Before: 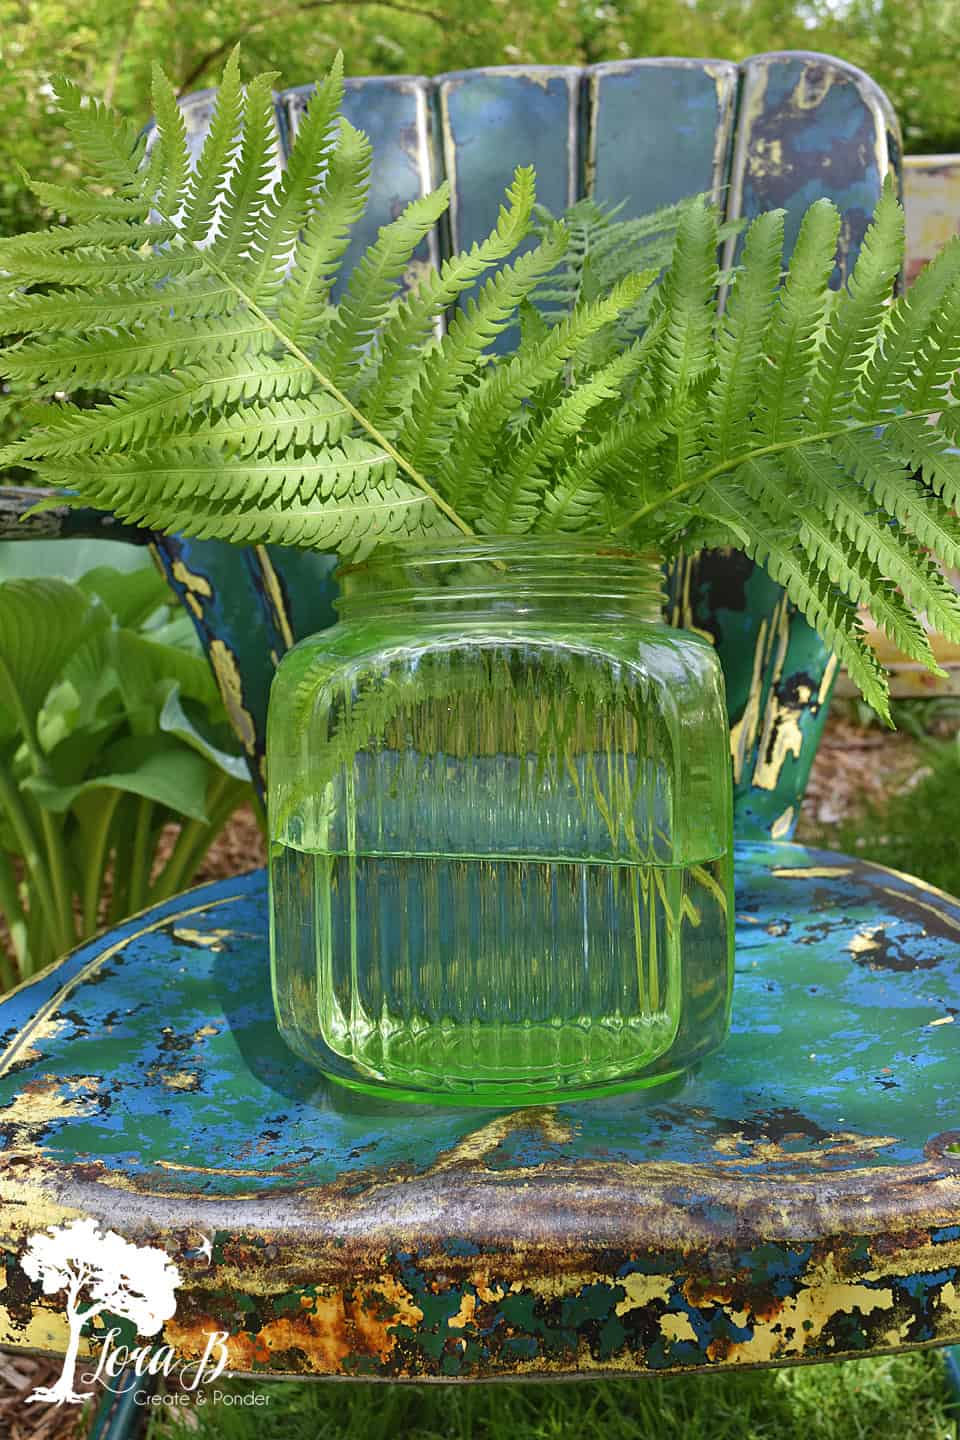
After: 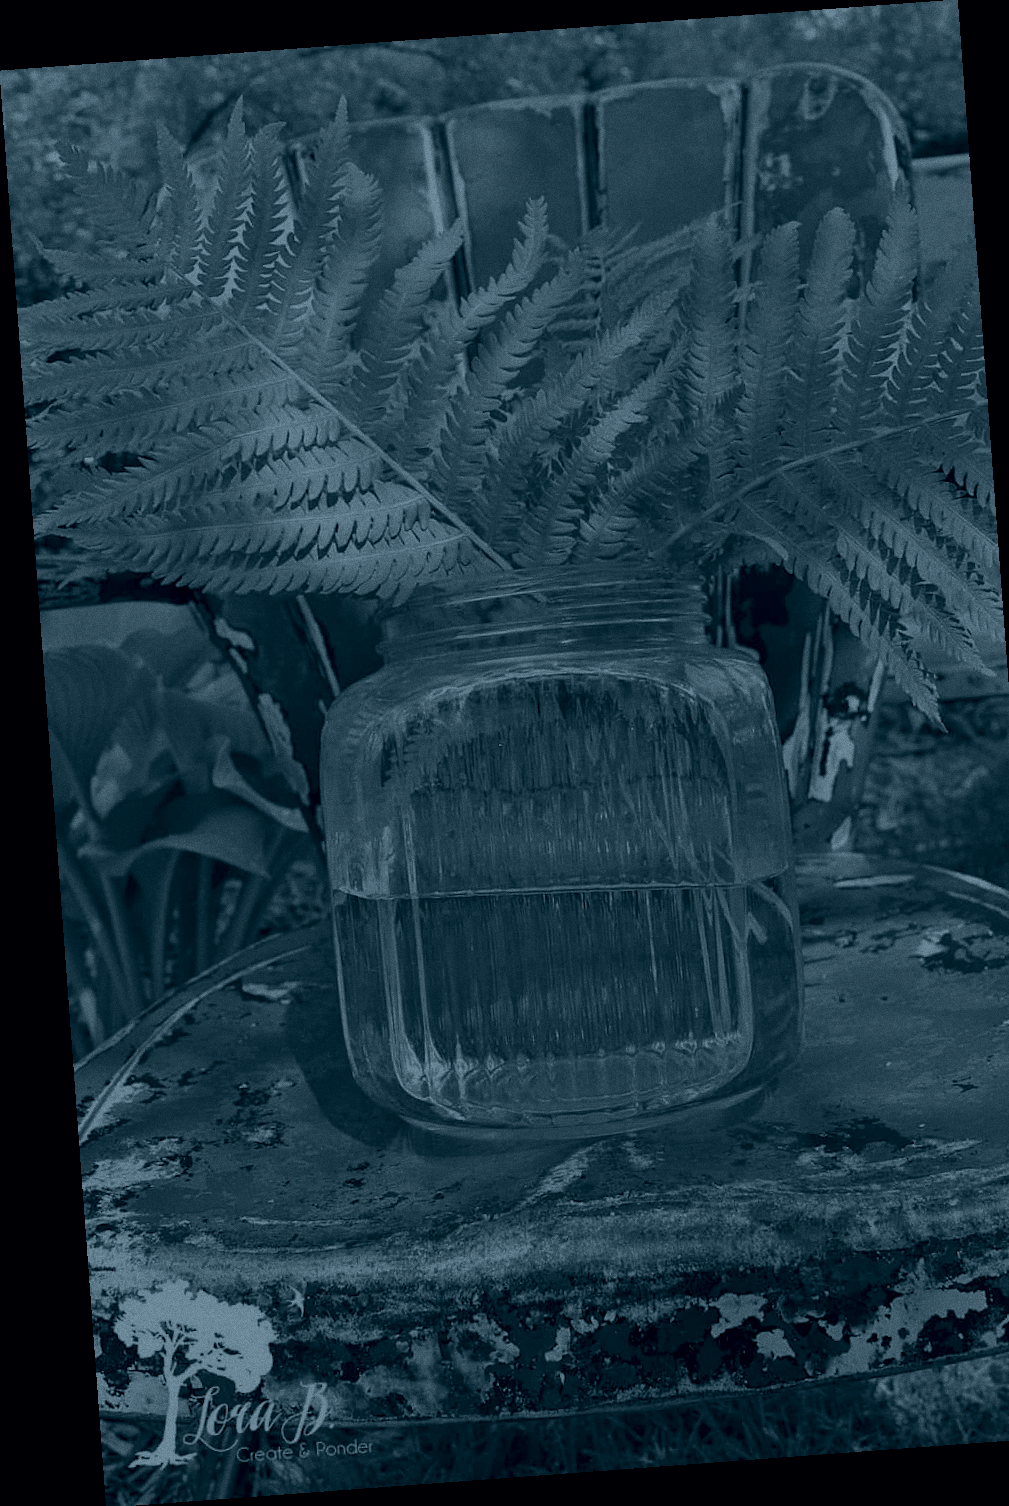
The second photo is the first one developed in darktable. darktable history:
colorize: hue 194.4°, saturation 29%, source mix 61.75%, lightness 3.98%, version 1
rotate and perspective: rotation -4.25°, automatic cropping off
grain: coarseness 0.09 ISO
crop and rotate: right 5.167%
